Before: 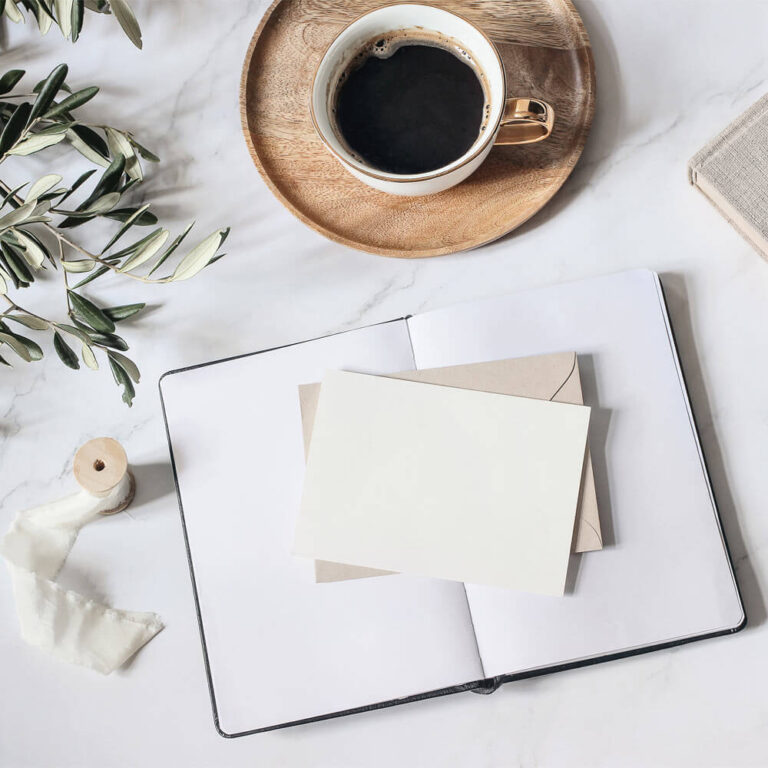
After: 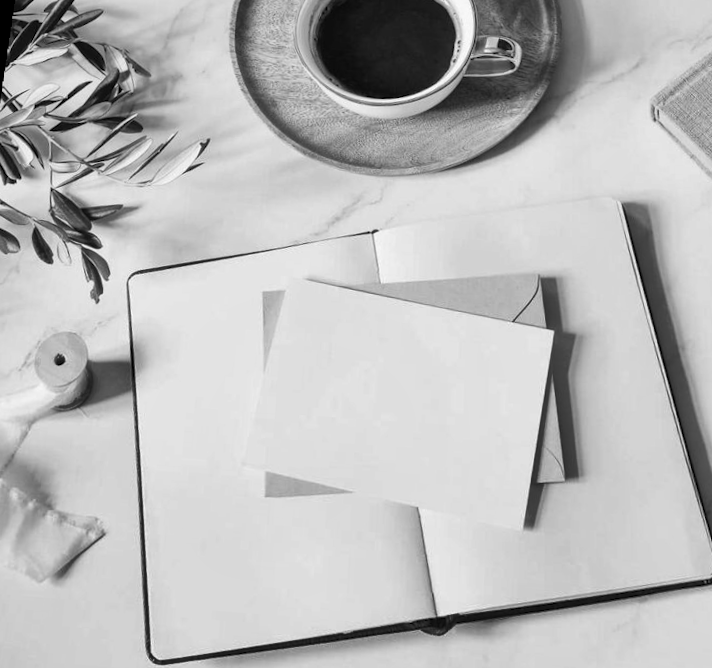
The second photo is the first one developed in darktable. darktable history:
crop and rotate: angle -3.27°, left 5.211%, top 5.211%, right 4.607%, bottom 4.607%
rotate and perspective: rotation 0.128°, lens shift (vertical) -0.181, lens shift (horizontal) -0.044, shear 0.001, automatic cropping off
shadows and highlights: soften with gaussian
monochrome: on, module defaults
